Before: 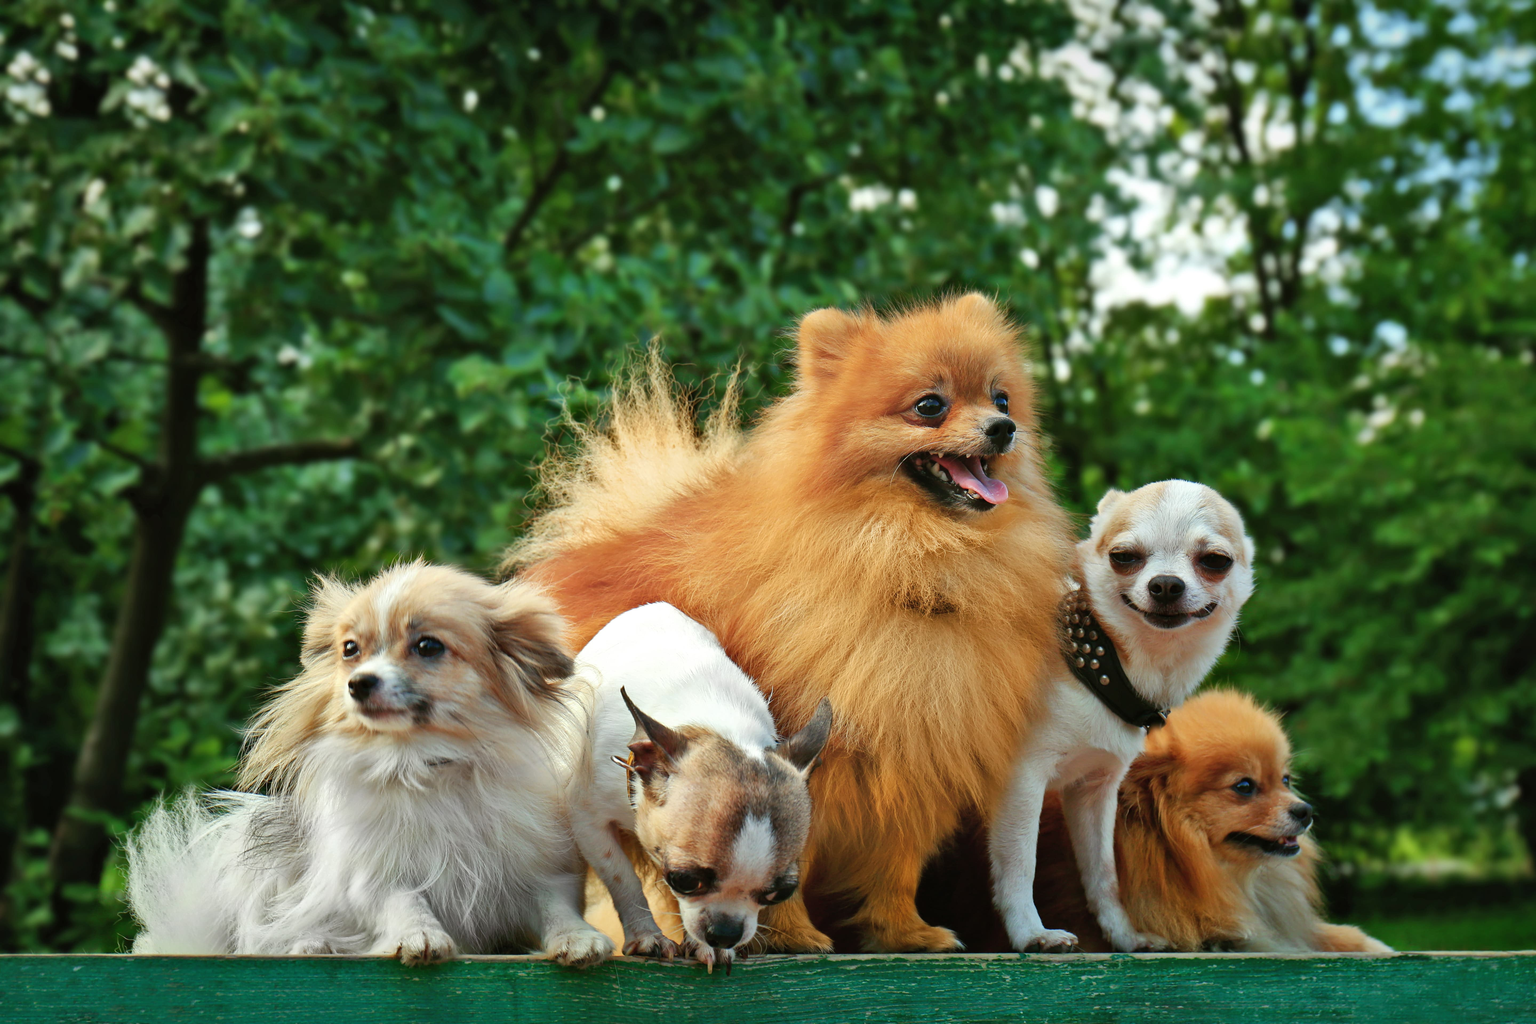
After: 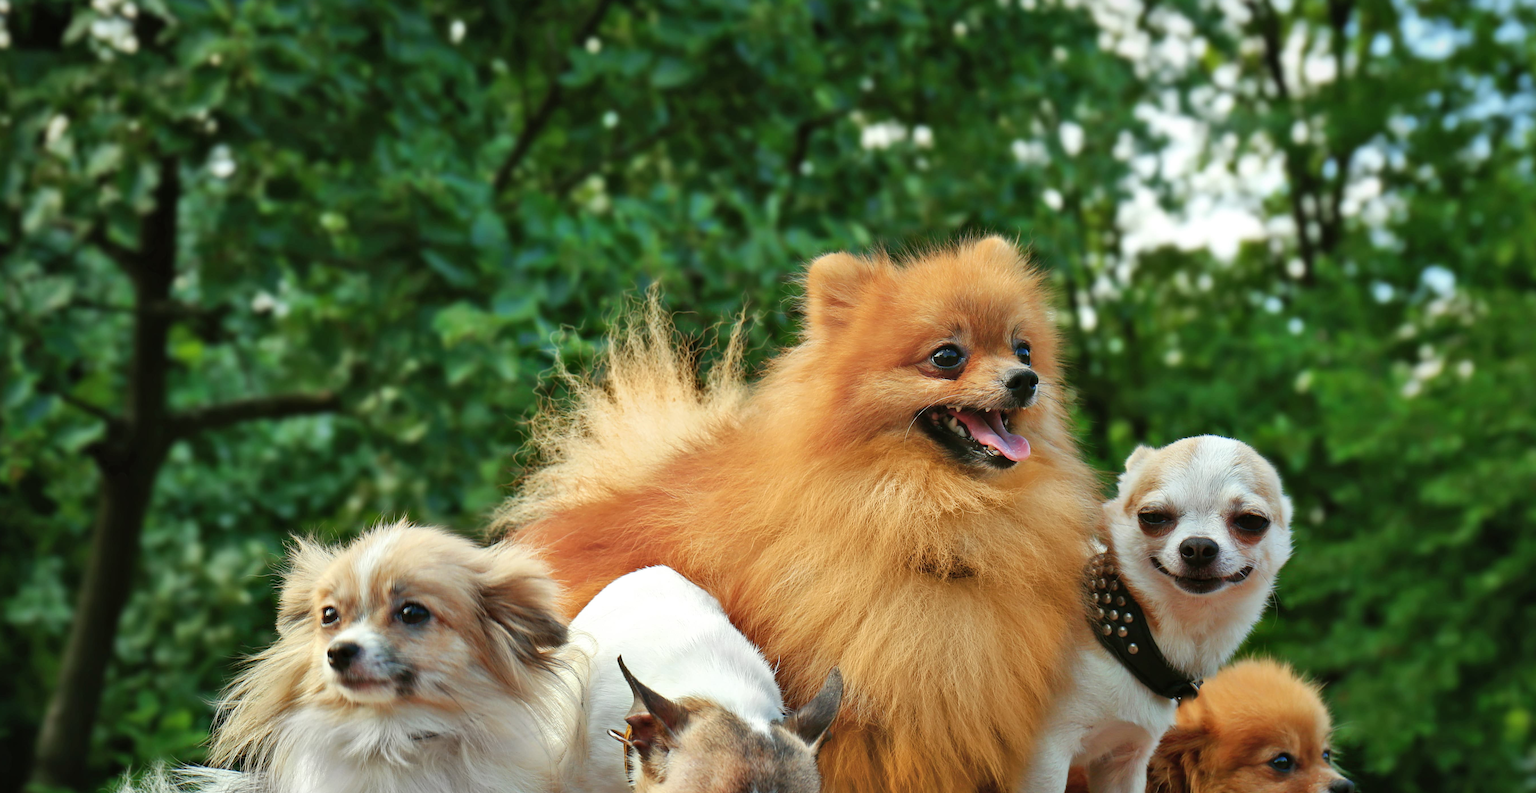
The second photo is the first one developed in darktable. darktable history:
crop: left 2.693%, top 6.998%, right 3.43%, bottom 20.252%
